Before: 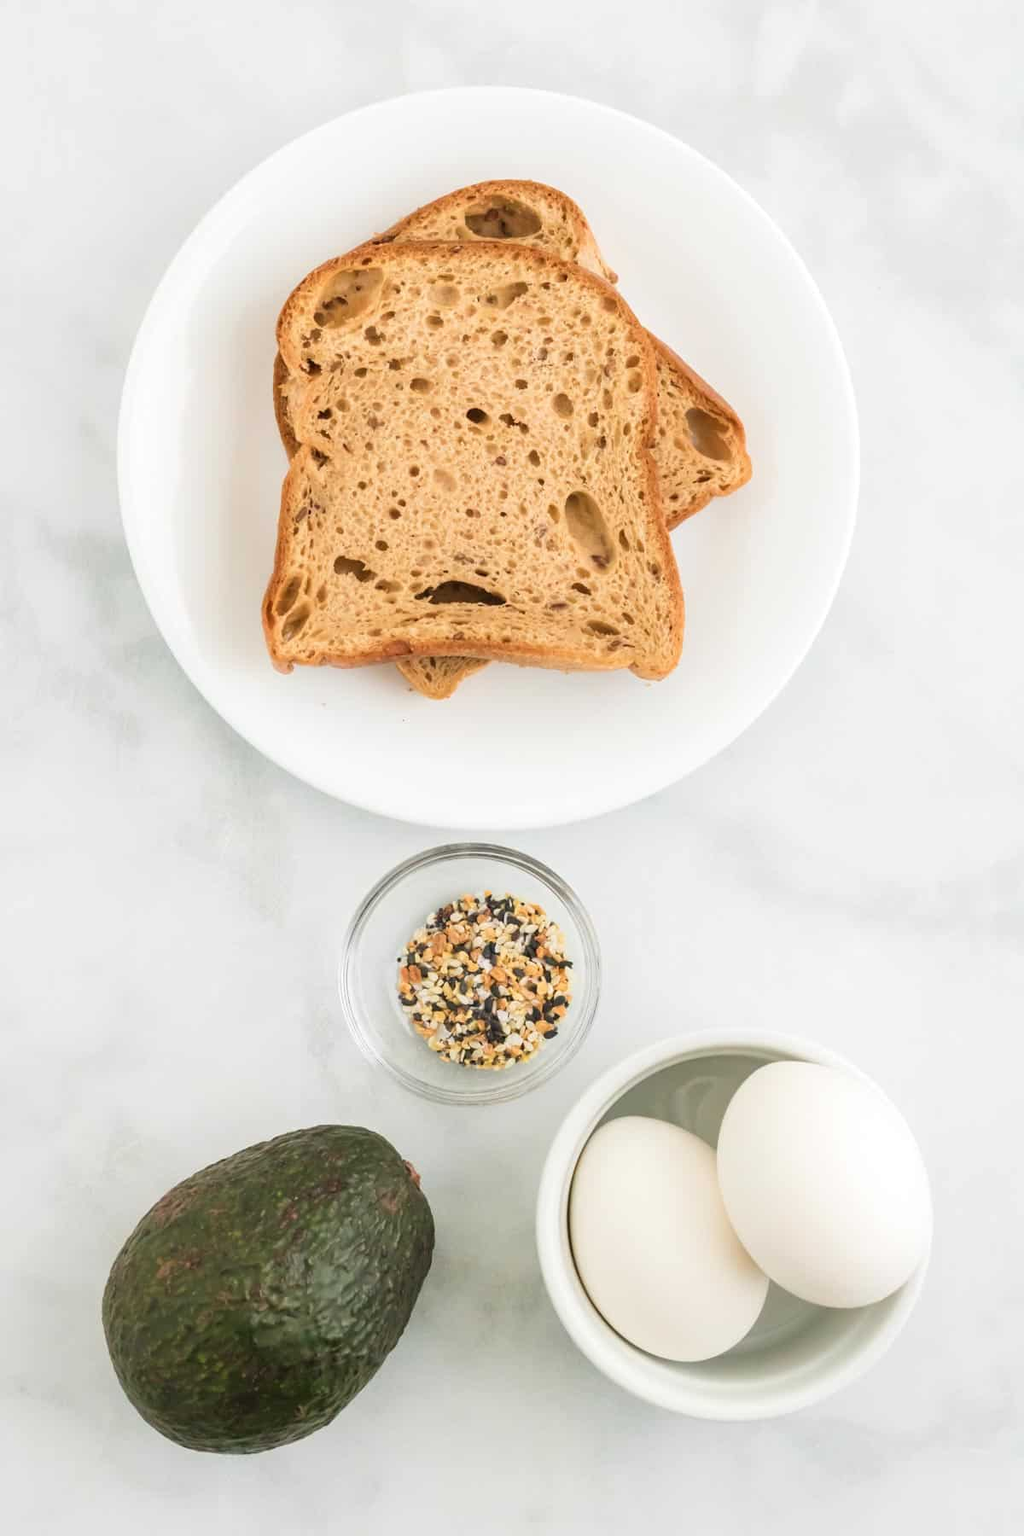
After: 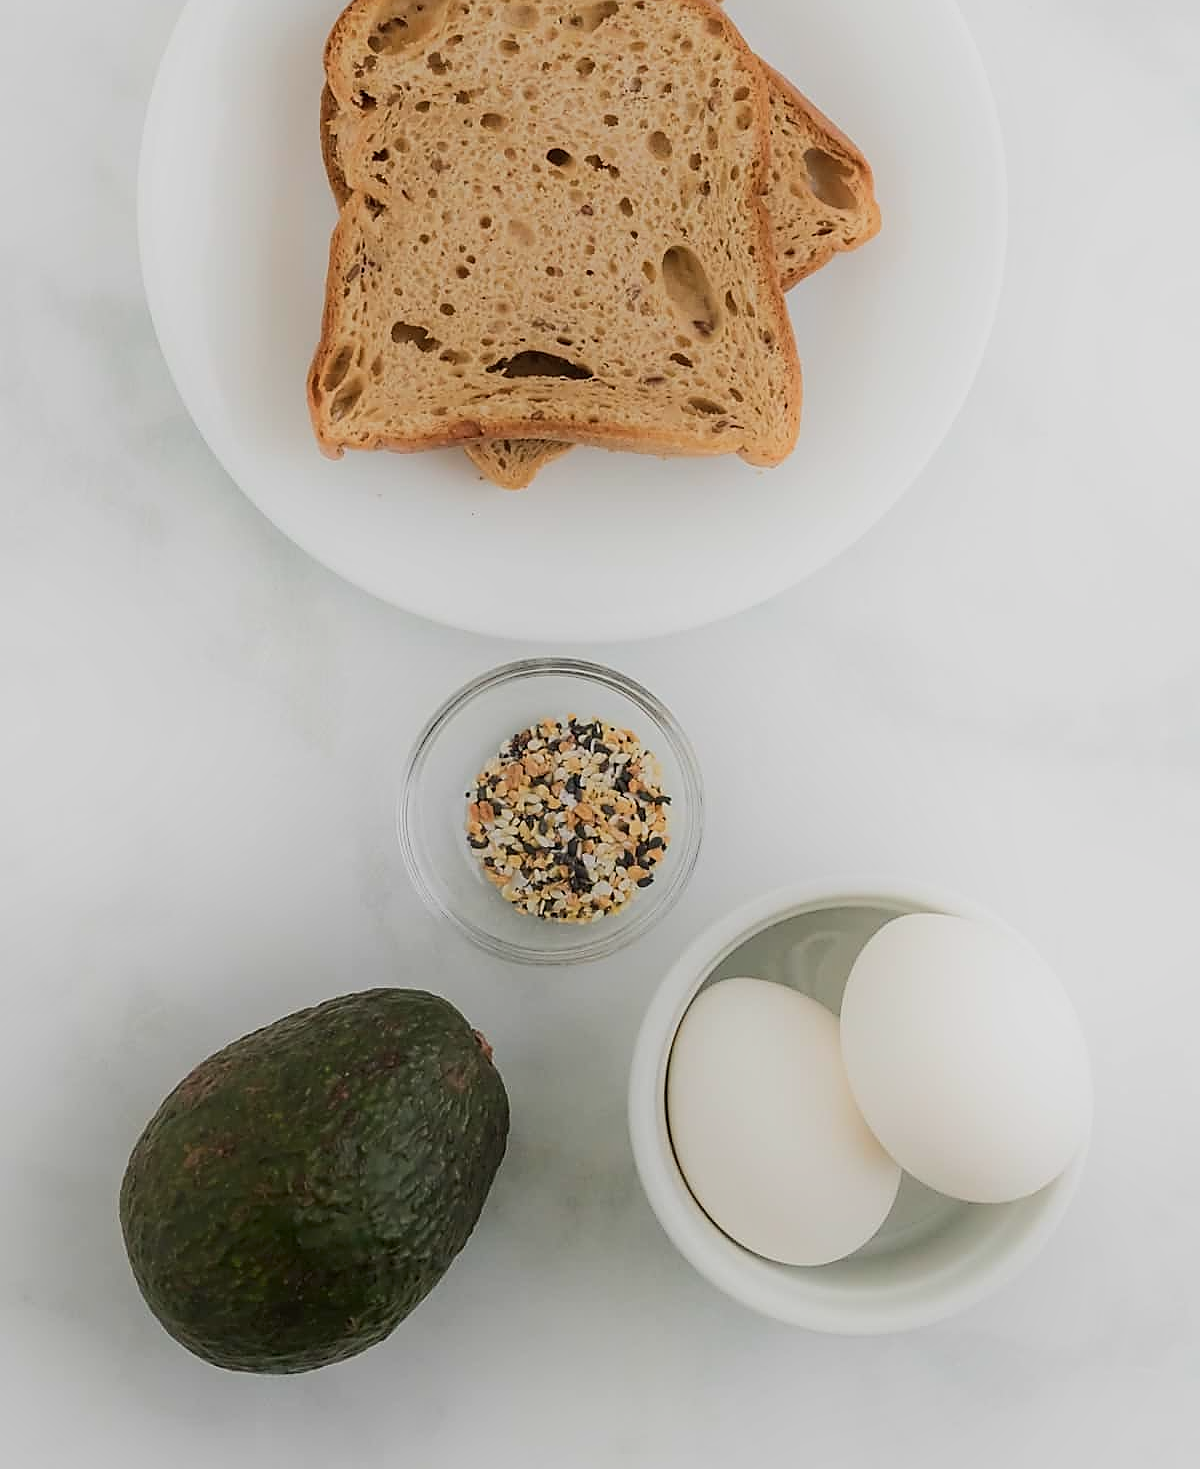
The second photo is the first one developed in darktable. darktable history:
exposure: exposure -0.977 EV, compensate highlight preservation false
crop and rotate: top 18.363%
sharpen: radius 1.368, amount 1.244, threshold 0.641
shadows and highlights: shadows -89.21, highlights 89.51, soften with gaussian
